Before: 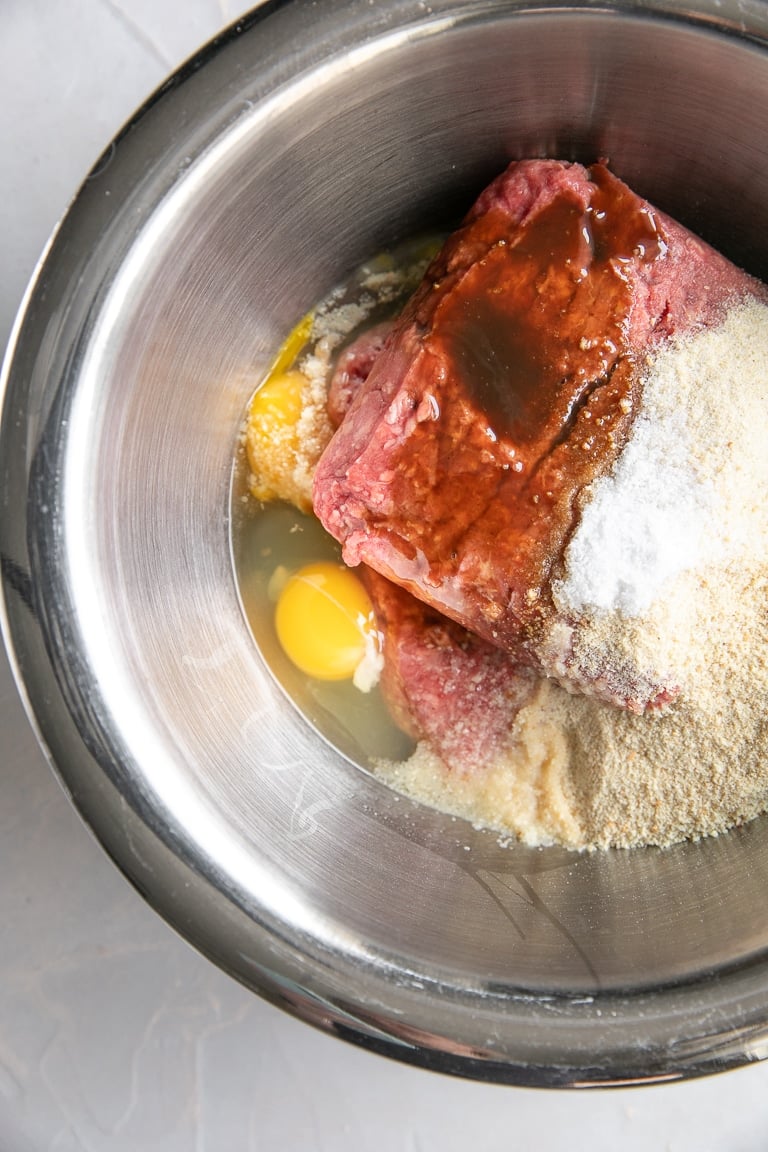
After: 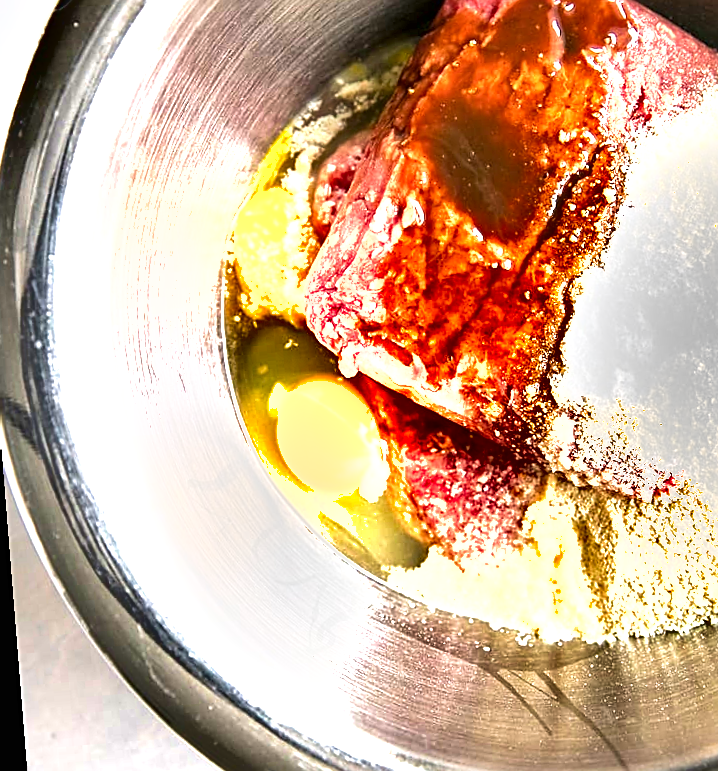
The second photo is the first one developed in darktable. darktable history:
color balance rgb: global vibrance 42.74%
local contrast: mode bilateral grid, contrast 20, coarseness 19, detail 163%, midtone range 0.2
crop and rotate: angle 0.03°, top 11.643%, right 5.651%, bottom 11.189%
shadows and highlights: shadows color adjustment 97.66%, soften with gaussian
sharpen: on, module defaults
exposure: black level correction 0, exposure 1.5 EV, compensate exposure bias true, compensate highlight preservation false
velvia: on, module defaults
rotate and perspective: rotation -4.57°, crop left 0.054, crop right 0.944, crop top 0.087, crop bottom 0.914
